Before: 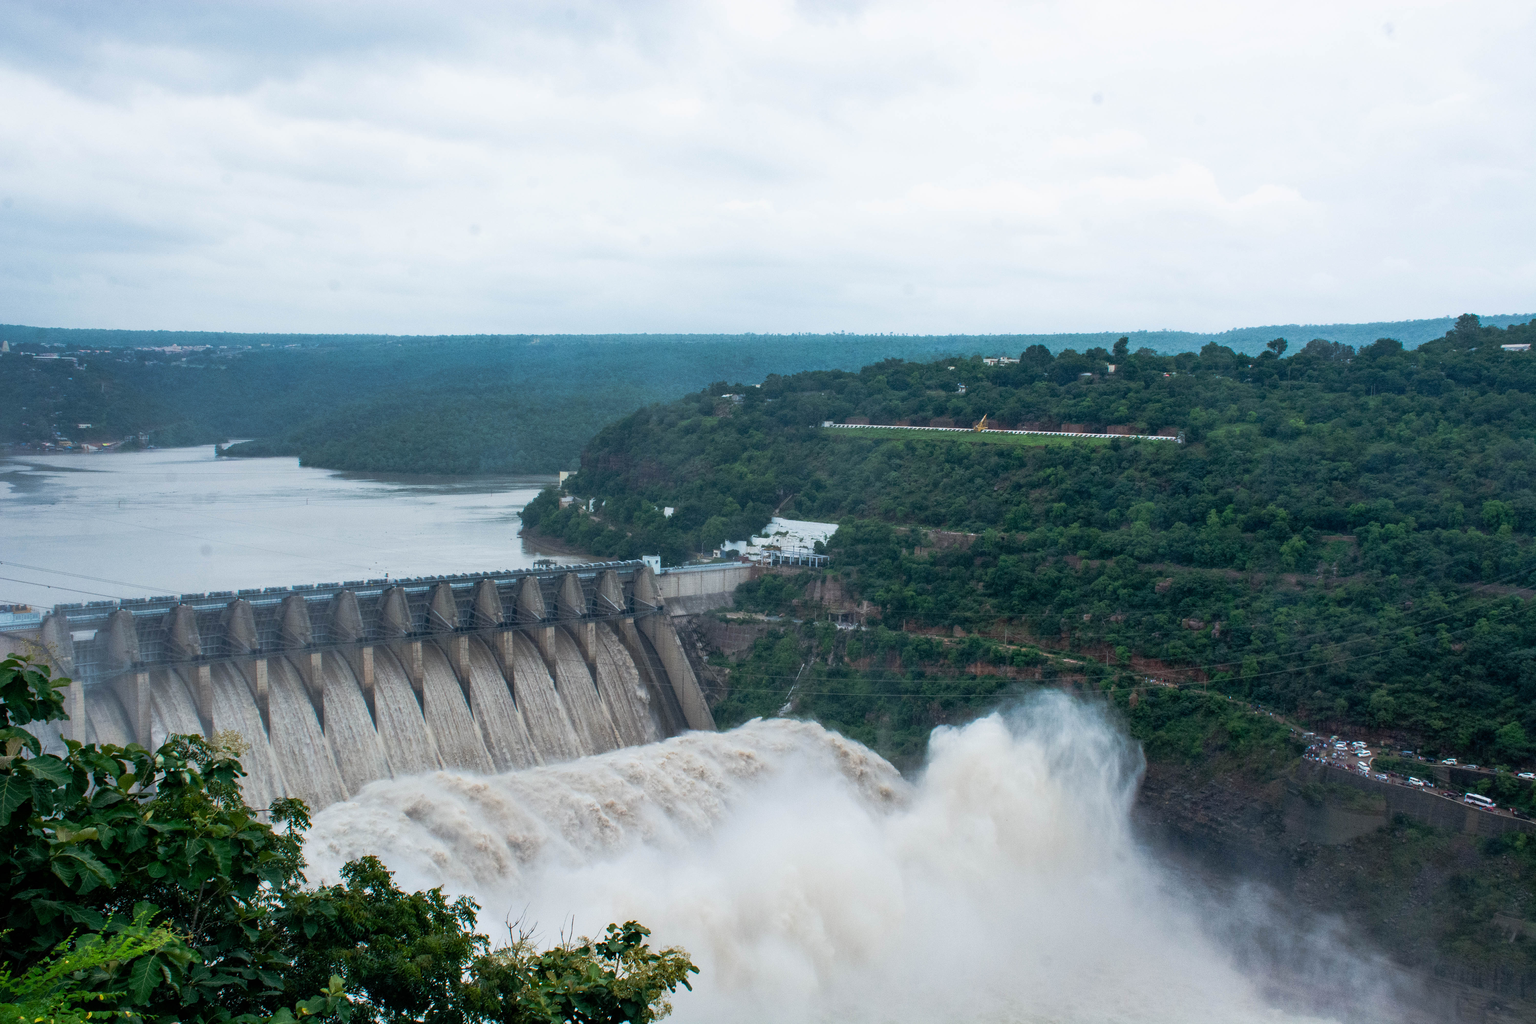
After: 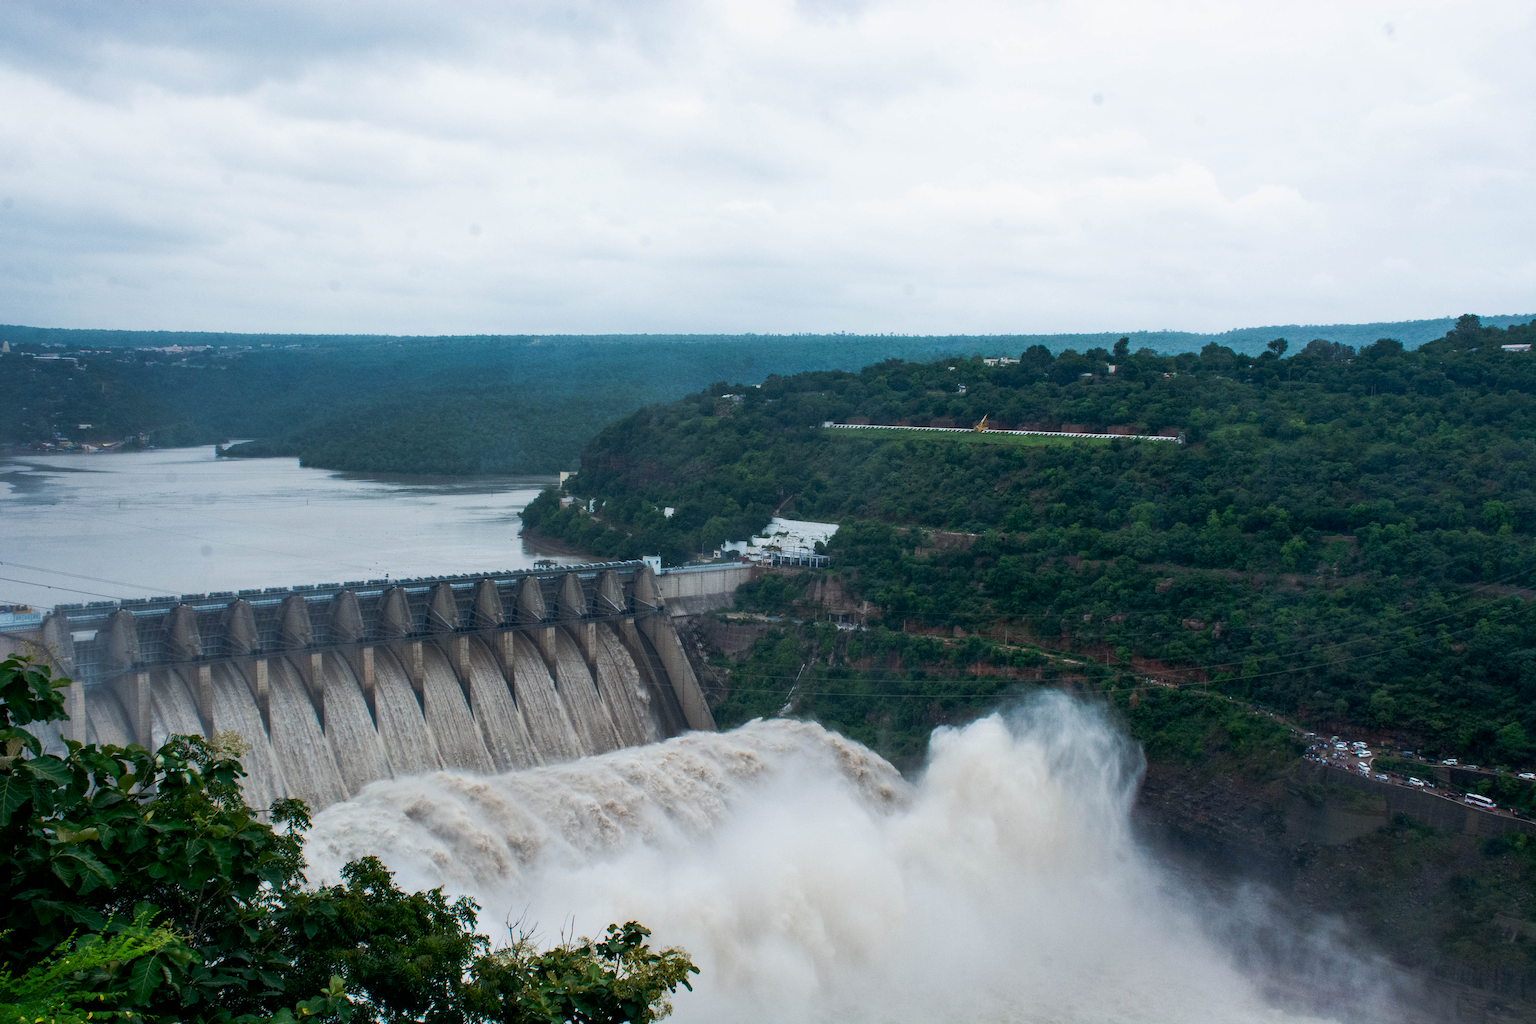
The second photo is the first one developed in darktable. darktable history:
contrast brightness saturation: brightness -0.099
